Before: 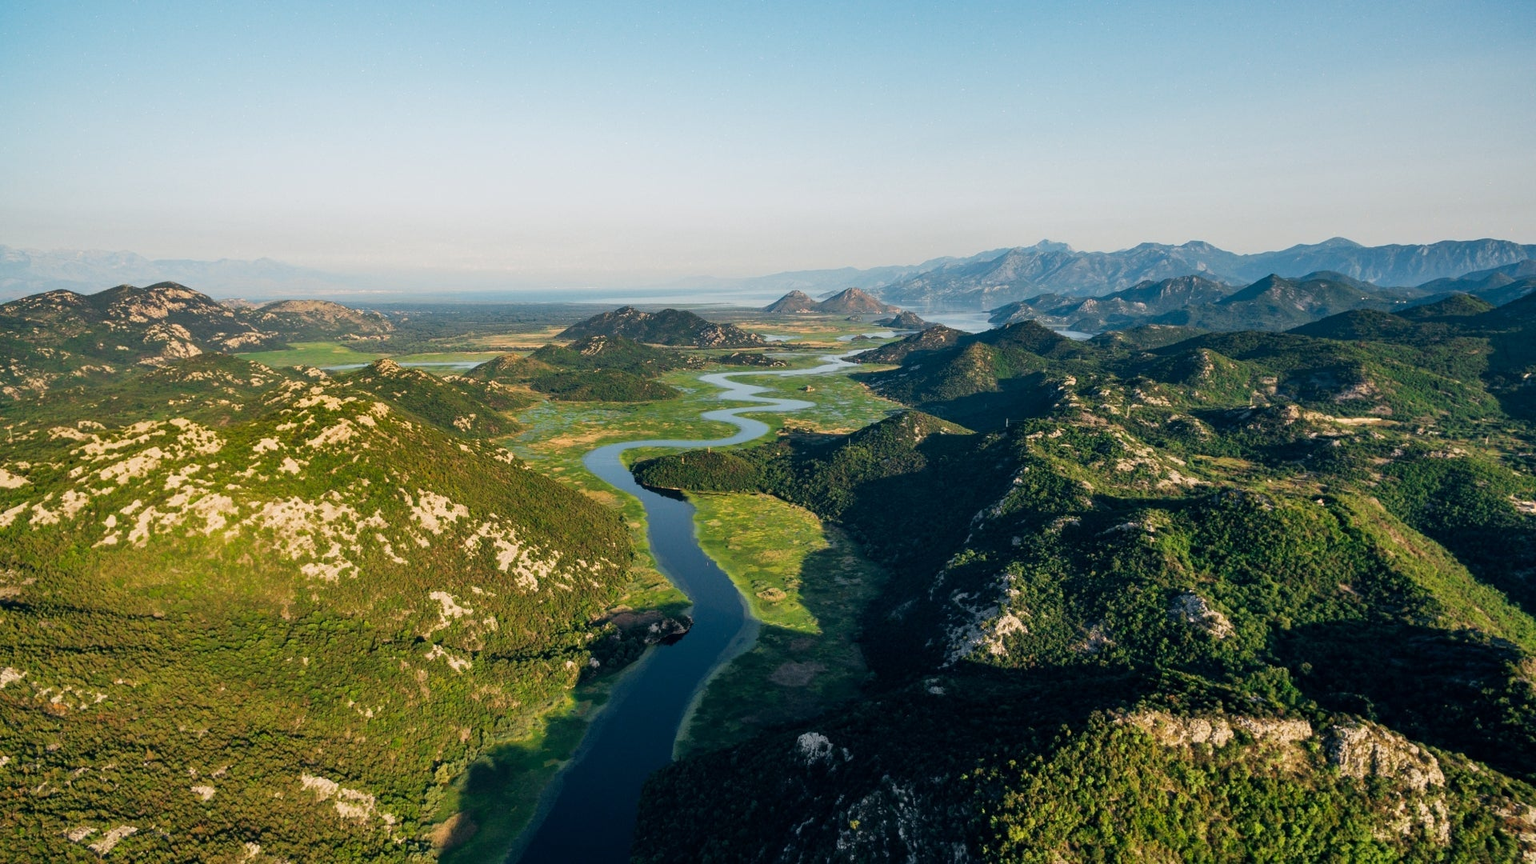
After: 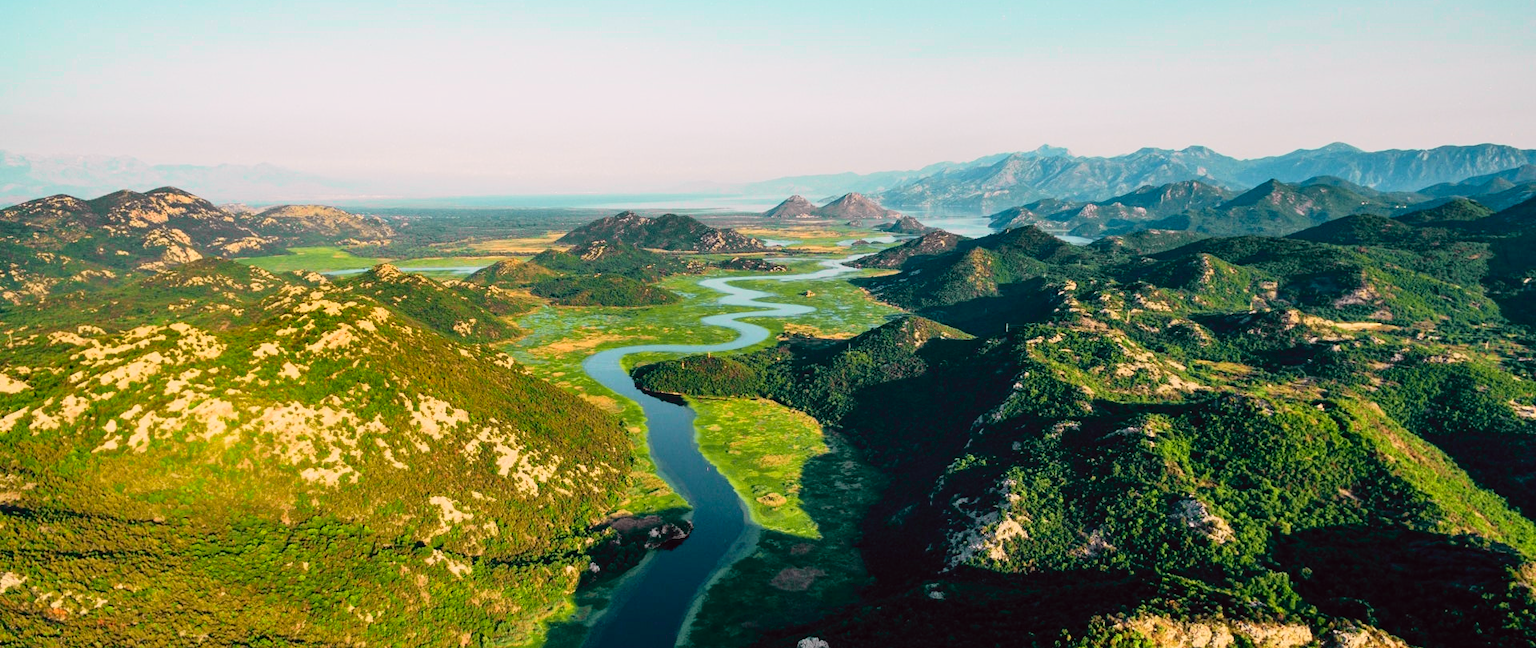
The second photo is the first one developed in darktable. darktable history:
tone curve: curves: ch0 [(0, 0.012) (0.144, 0.137) (0.326, 0.386) (0.489, 0.573) (0.656, 0.763) (0.849, 0.902) (1, 0.974)]; ch1 [(0, 0) (0.366, 0.367) (0.475, 0.453) (0.487, 0.501) (0.519, 0.527) (0.544, 0.579) (0.562, 0.619) (0.622, 0.694) (1, 1)]; ch2 [(0, 0) (0.333, 0.346) (0.375, 0.375) (0.424, 0.43) (0.476, 0.492) (0.502, 0.503) (0.533, 0.541) (0.572, 0.615) (0.605, 0.656) (0.641, 0.709) (1, 1)], color space Lab, independent channels, preserve colors none
crop: top 11.038%, bottom 13.962%
